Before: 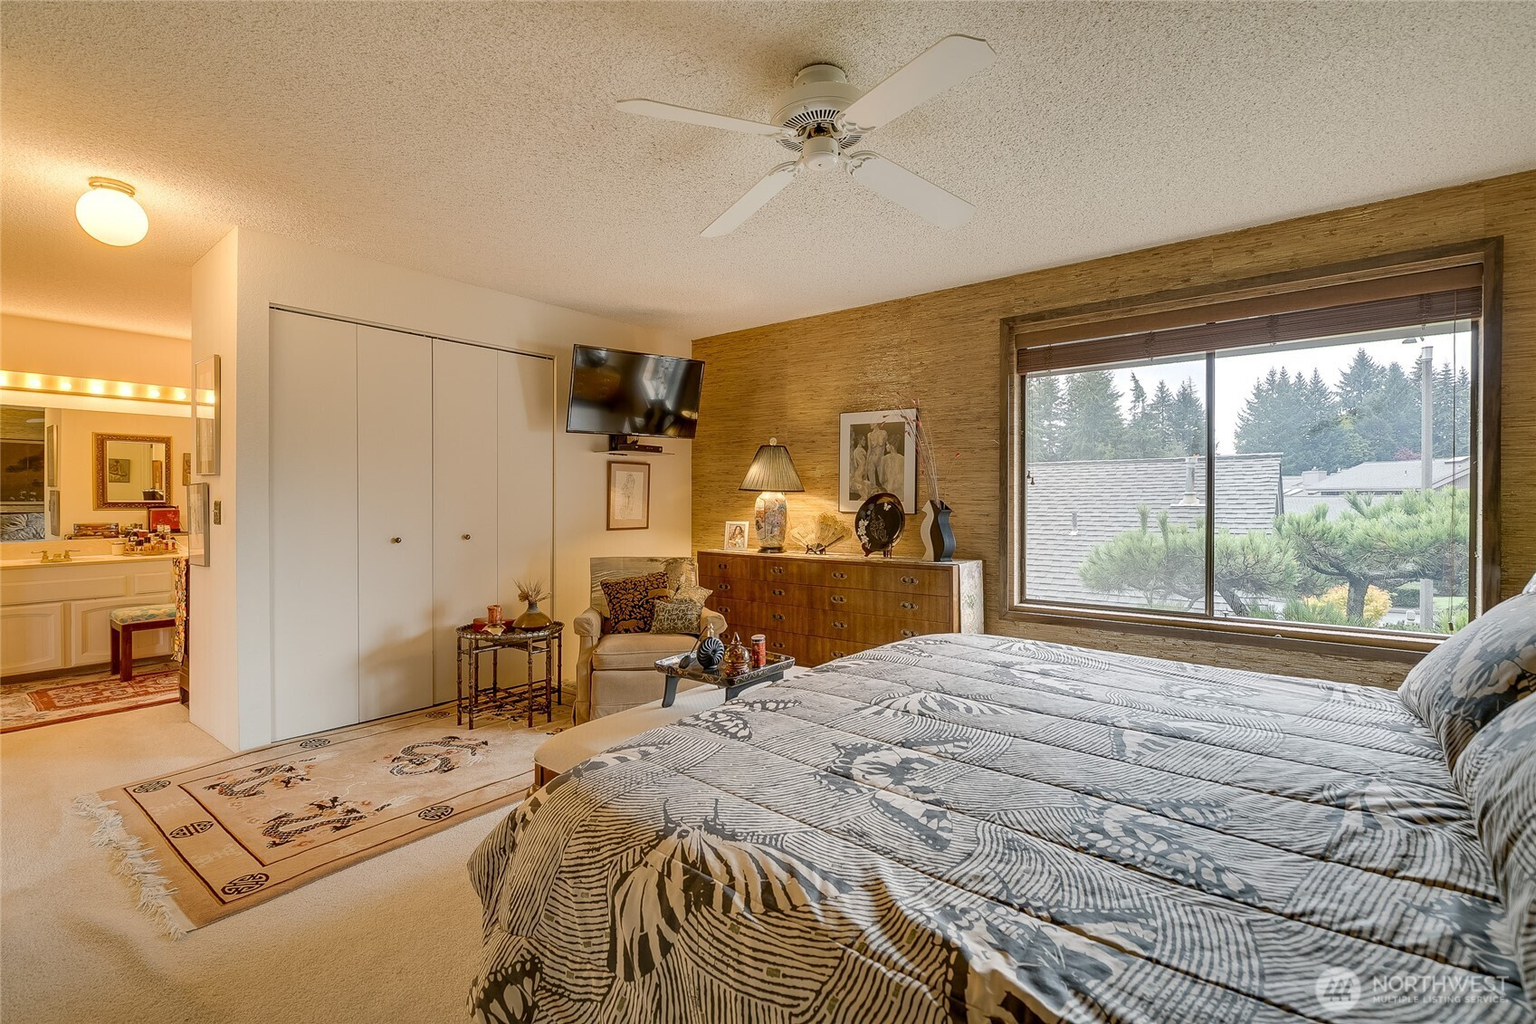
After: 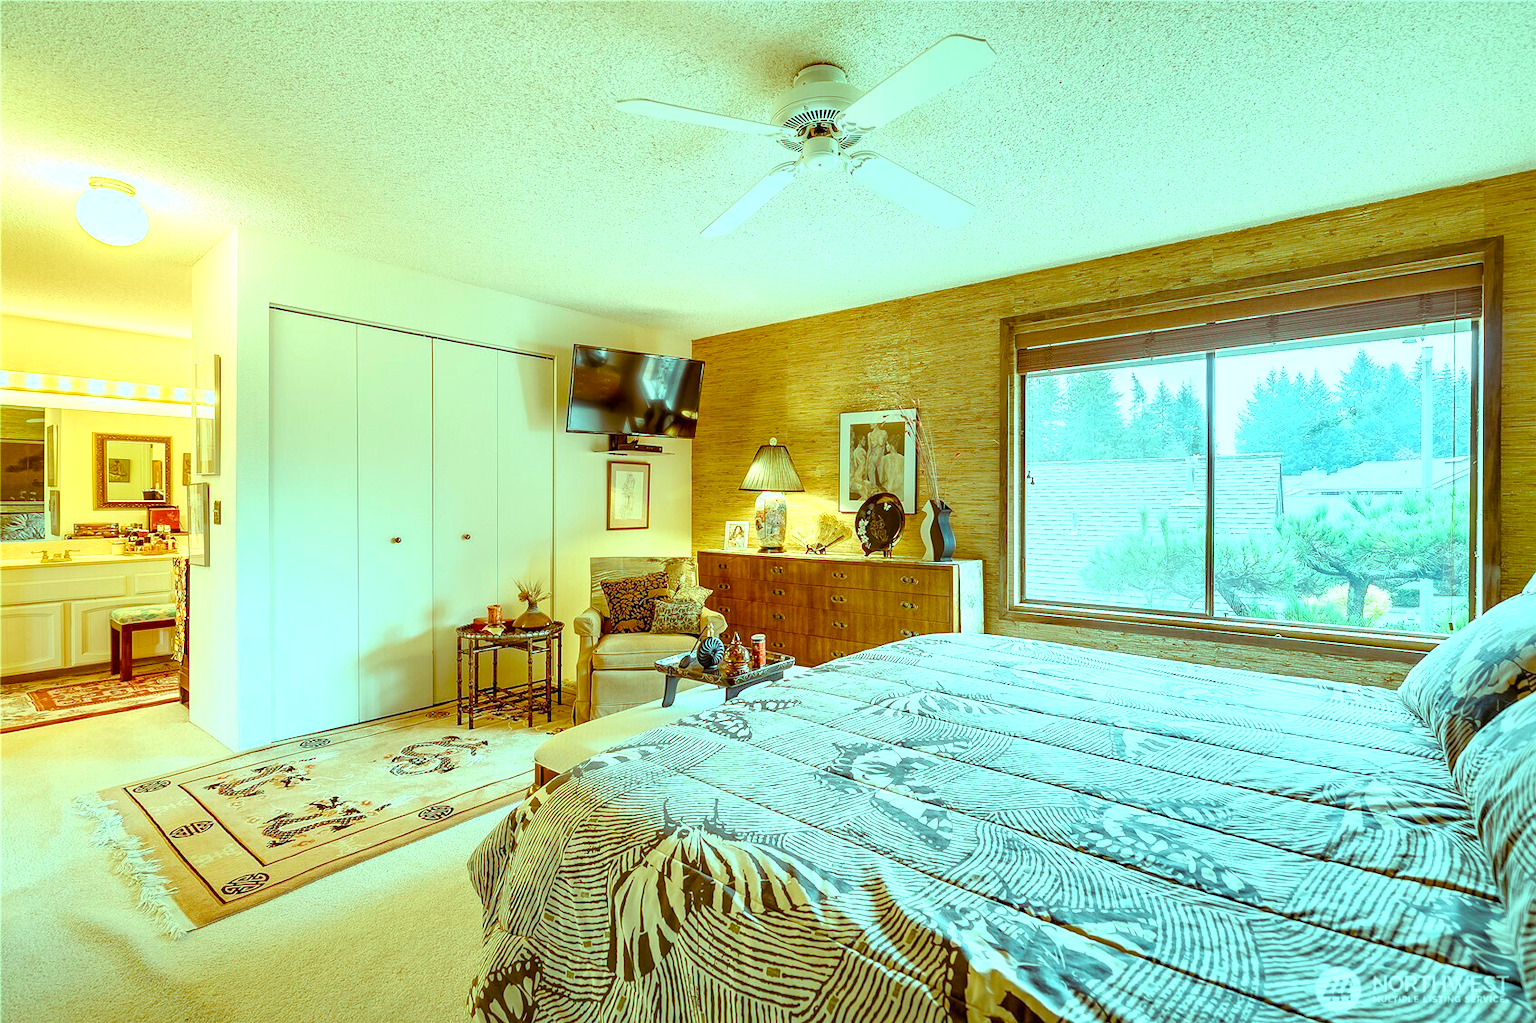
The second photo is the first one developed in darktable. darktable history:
color balance rgb: shadows lift › chroma 1.012%, shadows lift › hue 30.91°, power › hue 329.86°, highlights gain › chroma 7.482%, highlights gain › hue 182.69°, perceptual saturation grading › global saturation 24.147%, perceptual saturation grading › highlights -23.943%, perceptual saturation grading › mid-tones 23.772%, perceptual saturation grading › shadows 40.074%, global vibrance 20%
exposure: black level correction 0, exposure 1.001 EV, compensate highlight preservation false
